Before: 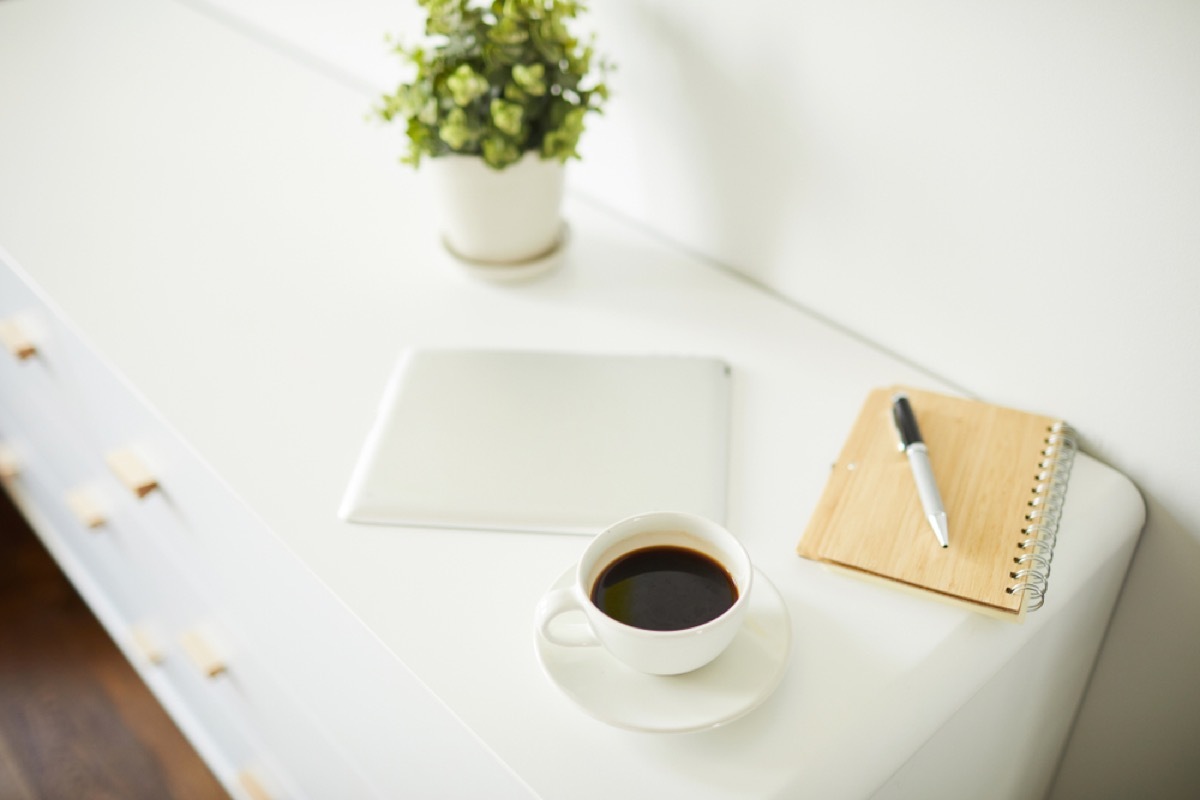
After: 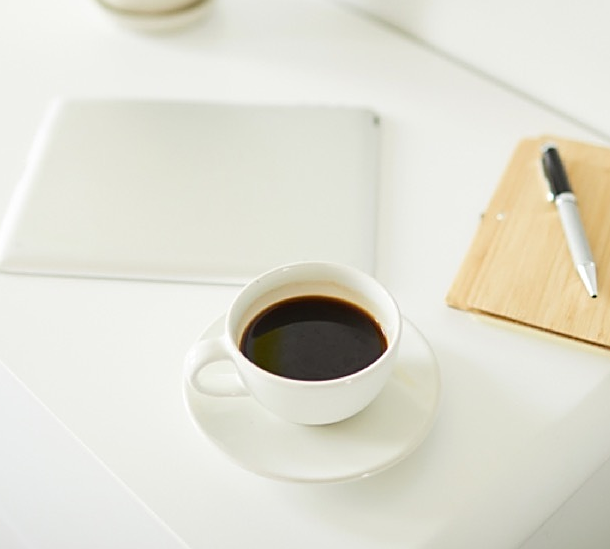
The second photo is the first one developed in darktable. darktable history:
crop and rotate: left 29.26%, top 31.327%, right 19.838%
sharpen: amount 0.497
